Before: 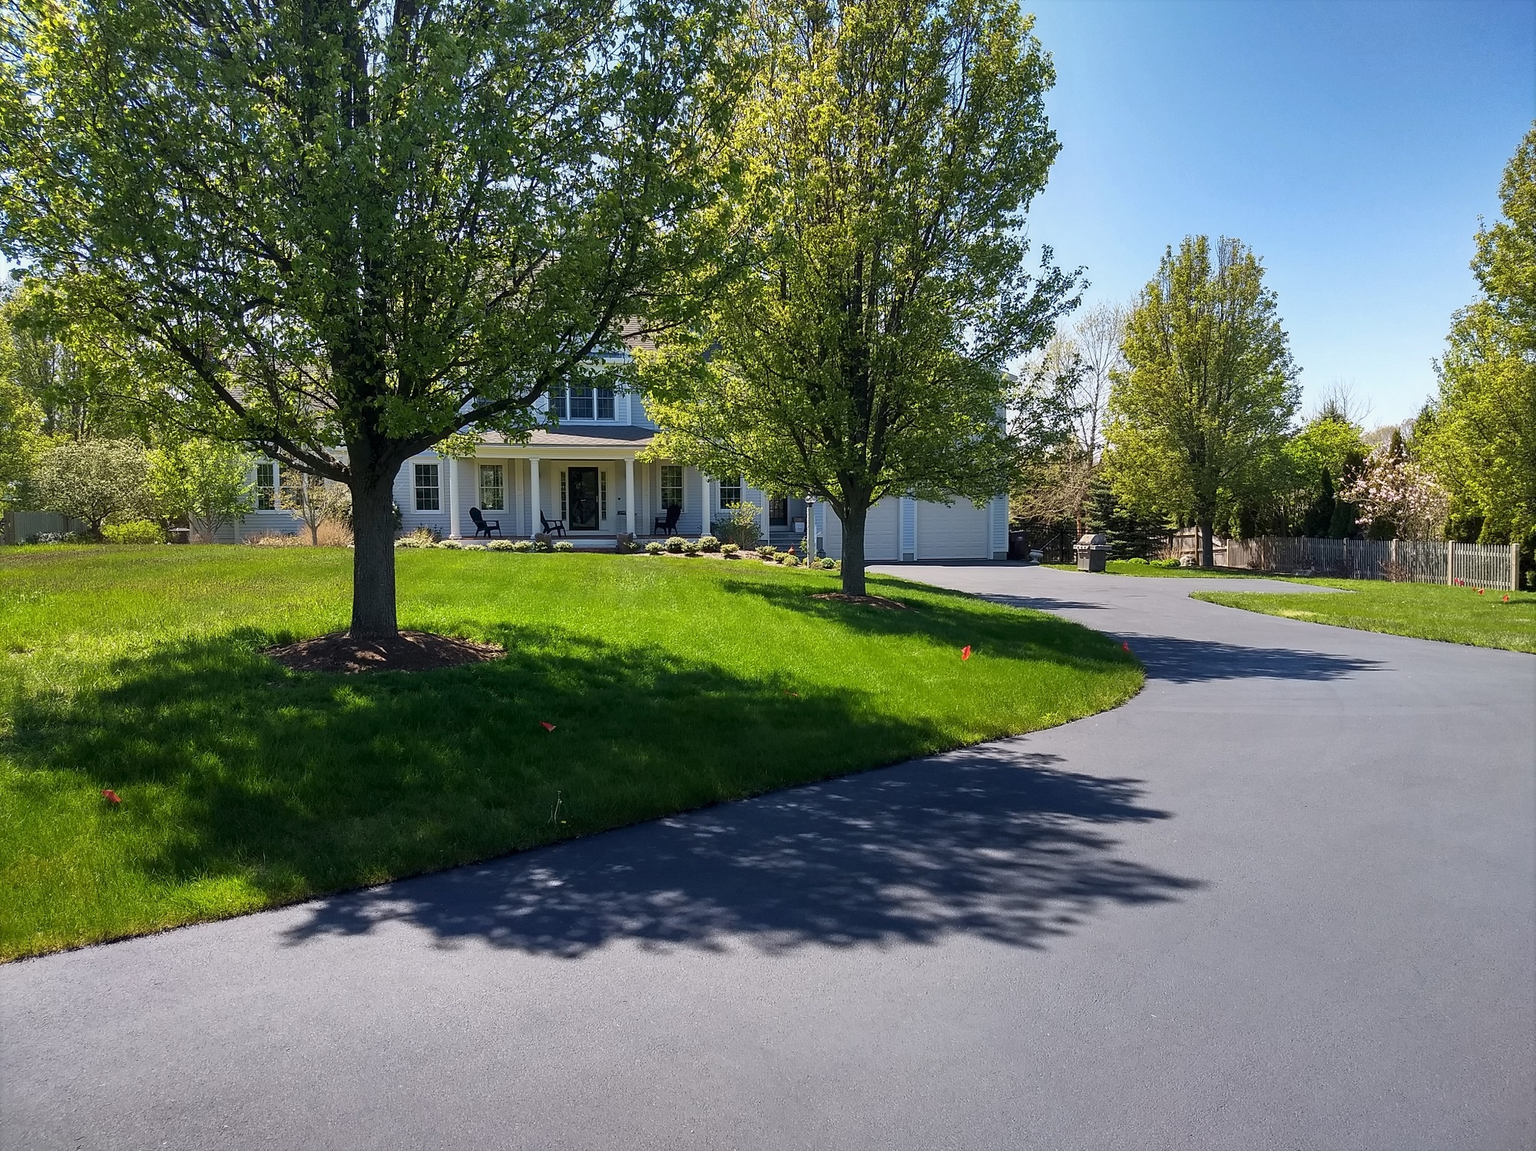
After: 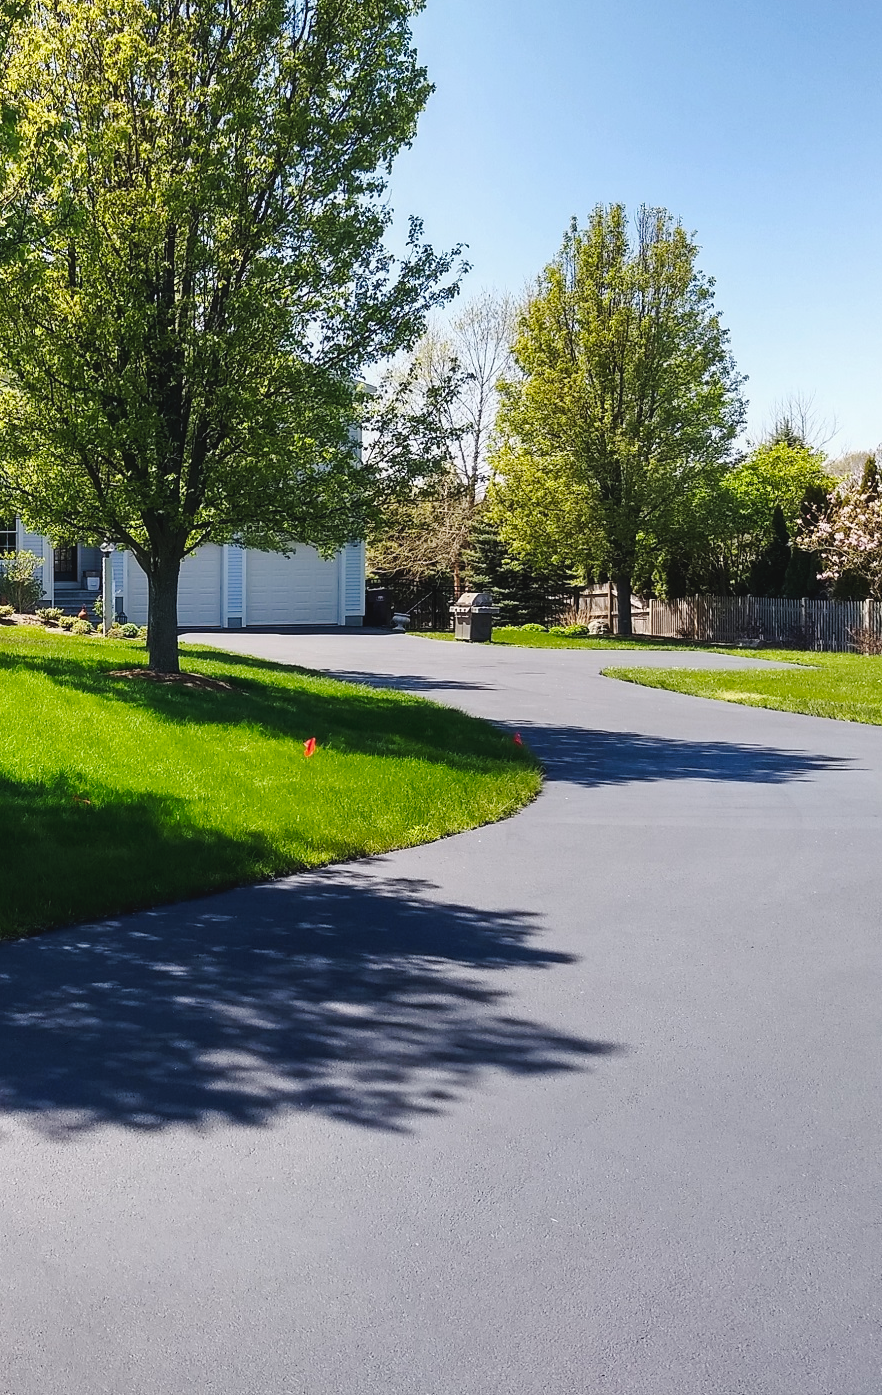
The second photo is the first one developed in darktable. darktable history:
tone curve: curves: ch0 [(0, 0.046) (0.037, 0.056) (0.176, 0.162) (0.33, 0.331) (0.432, 0.475) (0.601, 0.665) (0.843, 0.876) (1, 1)]; ch1 [(0, 0) (0.339, 0.349) (0.445, 0.42) (0.476, 0.47) (0.497, 0.492) (0.523, 0.514) (0.557, 0.558) (0.632, 0.615) (0.728, 0.746) (1, 1)]; ch2 [(0, 0) (0.327, 0.324) (0.417, 0.44) (0.46, 0.453) (0.502, 0.495) (0.526, 0.52) (0.54, 0.55) (0.606, 0.626) (0.745, 0.704) (1, 1)], preserve colors none
crop: left 47.425%, top 6.915%, right 8.051%
